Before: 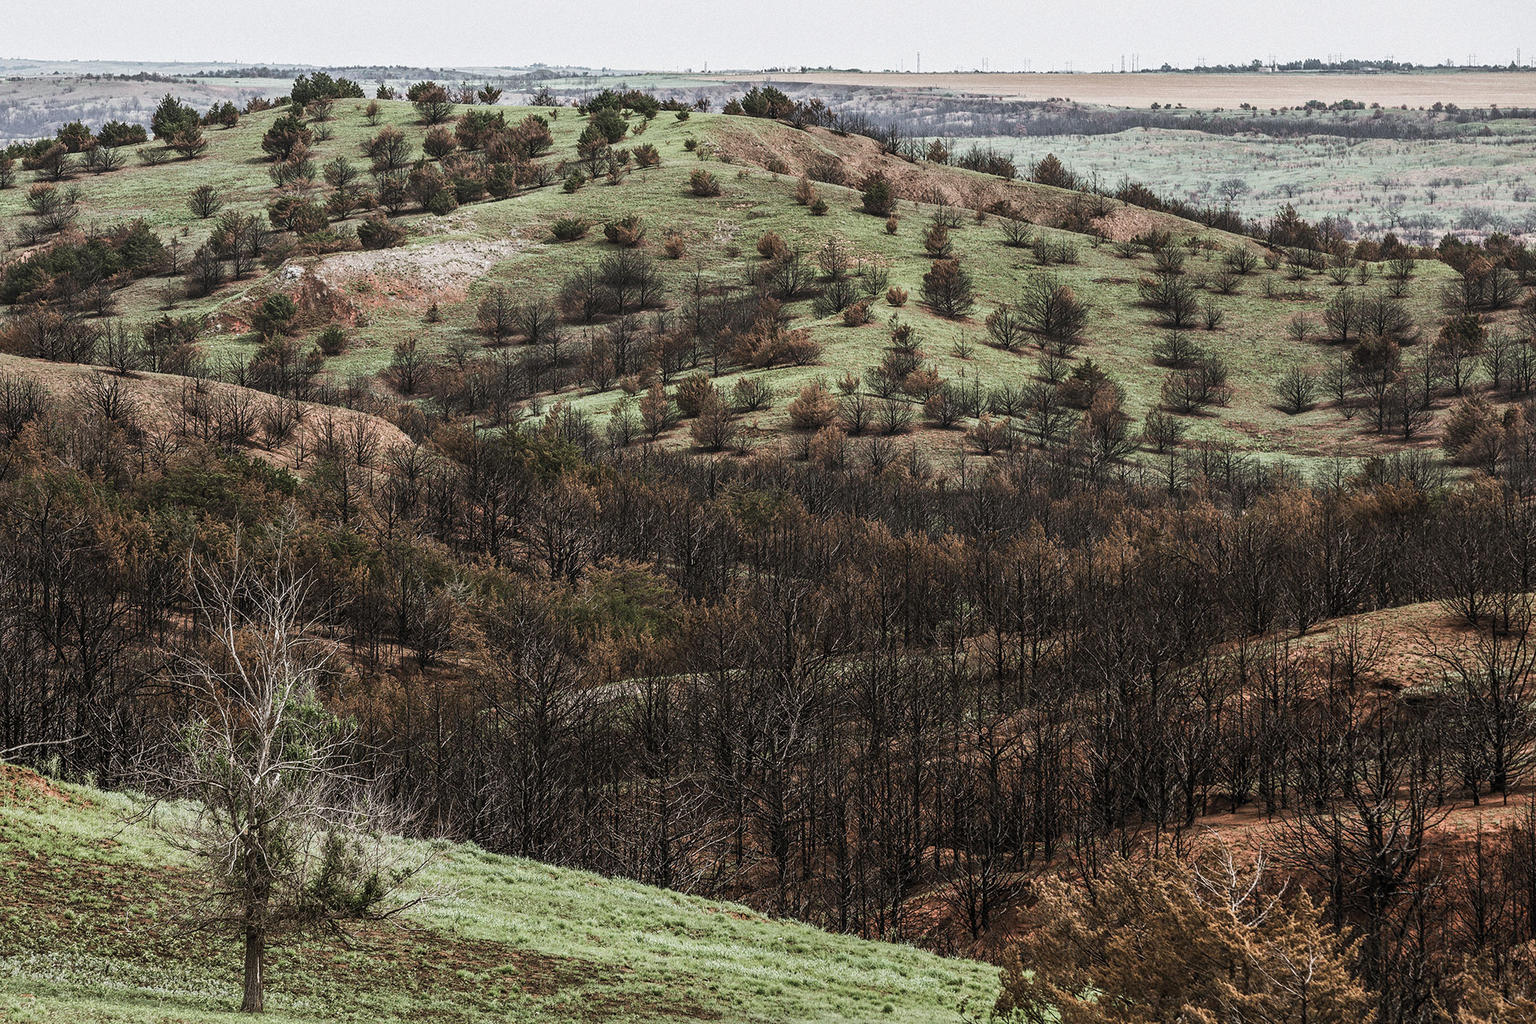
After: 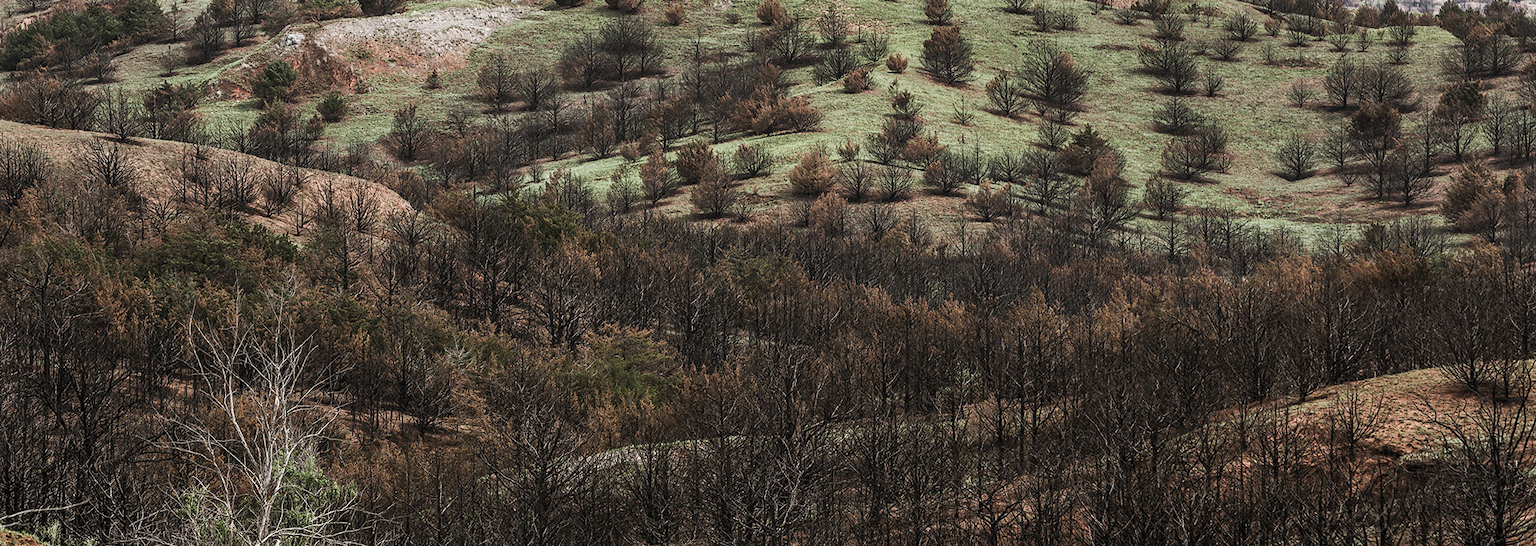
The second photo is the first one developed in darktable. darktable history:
crop and rotate: top 22.828%, bottom 23.824%
